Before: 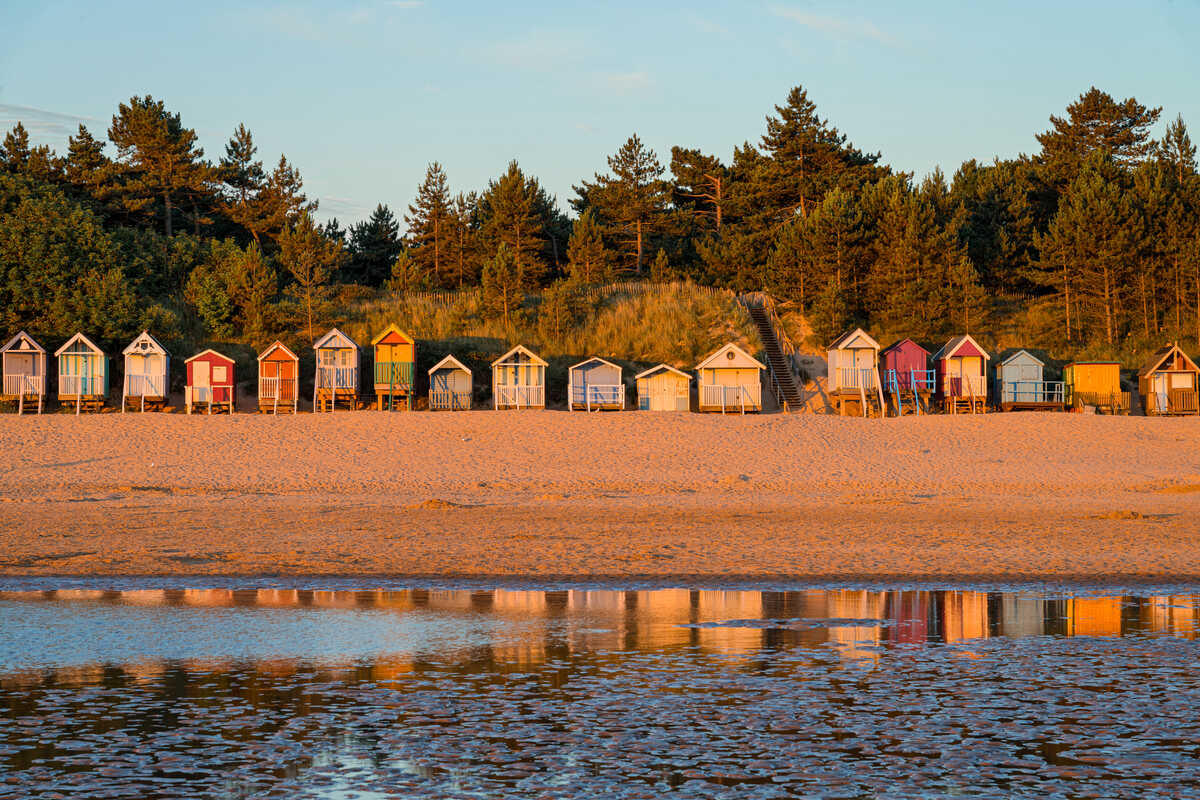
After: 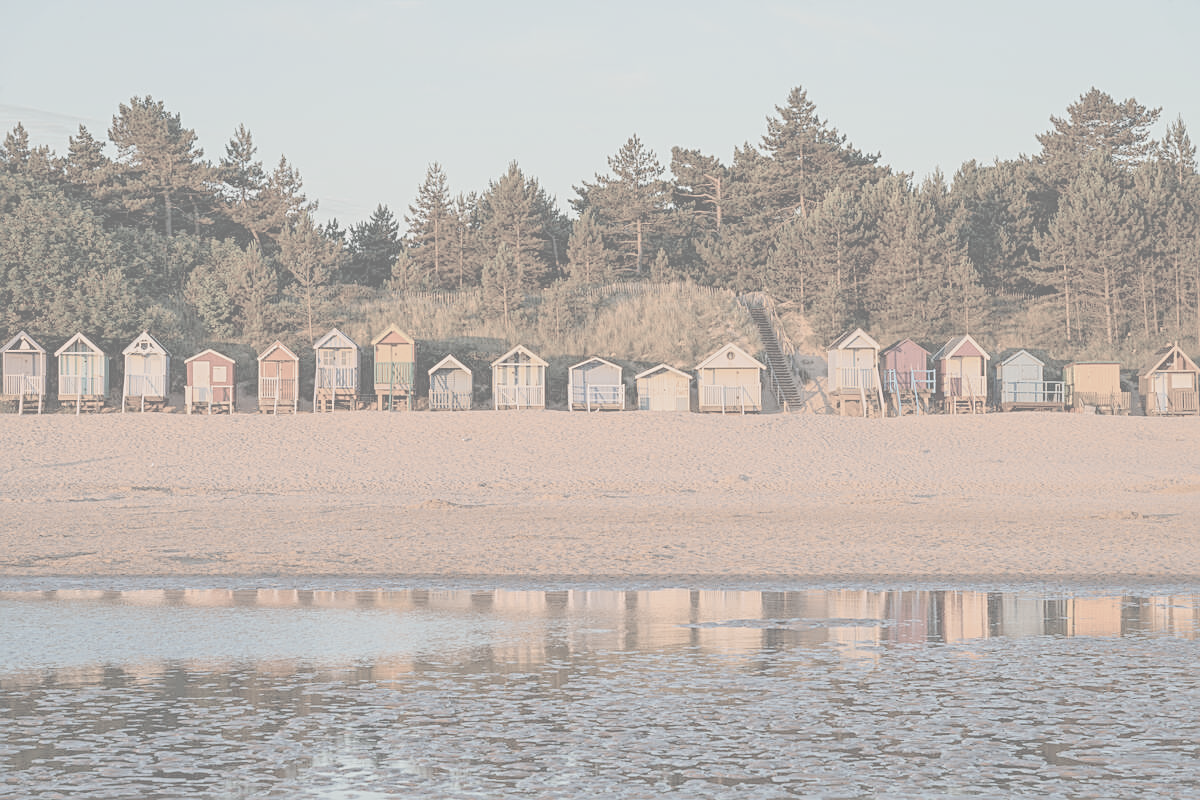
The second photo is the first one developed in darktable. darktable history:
contrast brightness saturation: contrast -0.32, brightness 0.75, saturation -0.78
sharpen: on, module defaults
